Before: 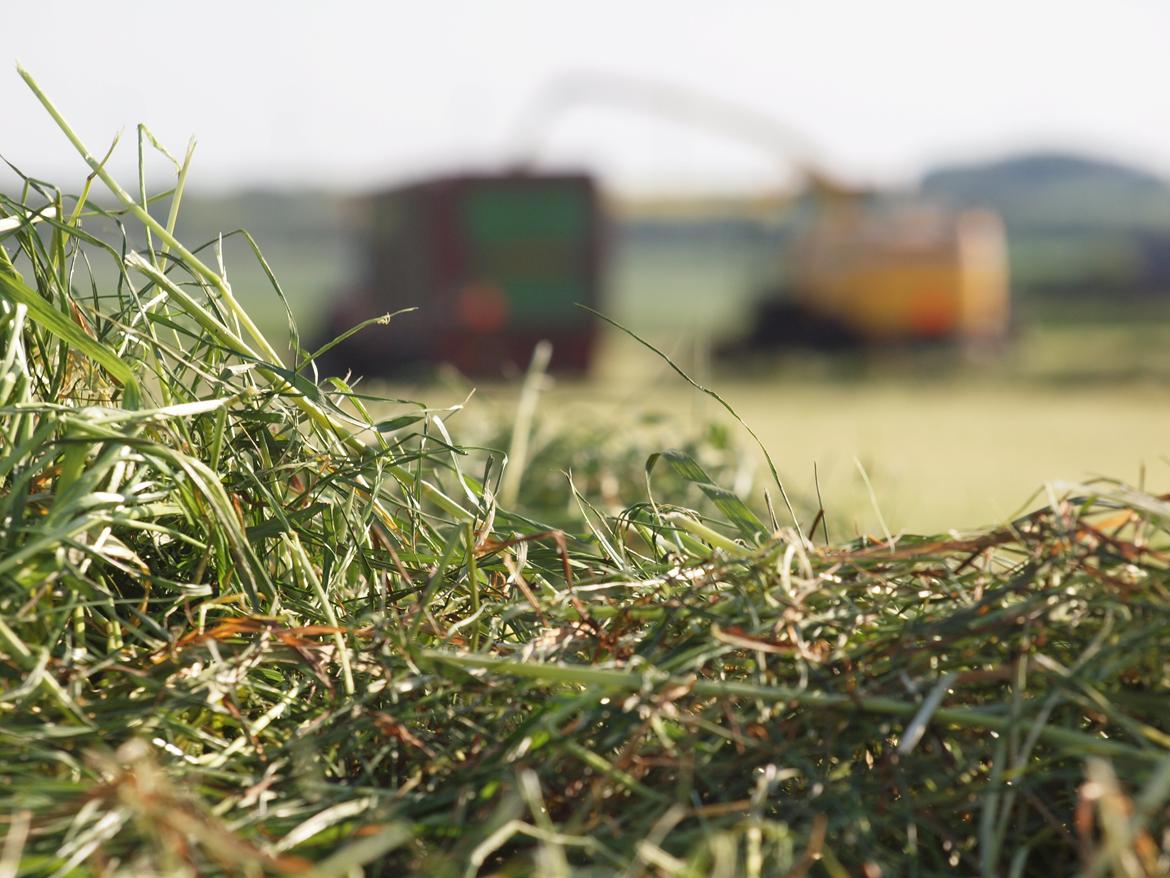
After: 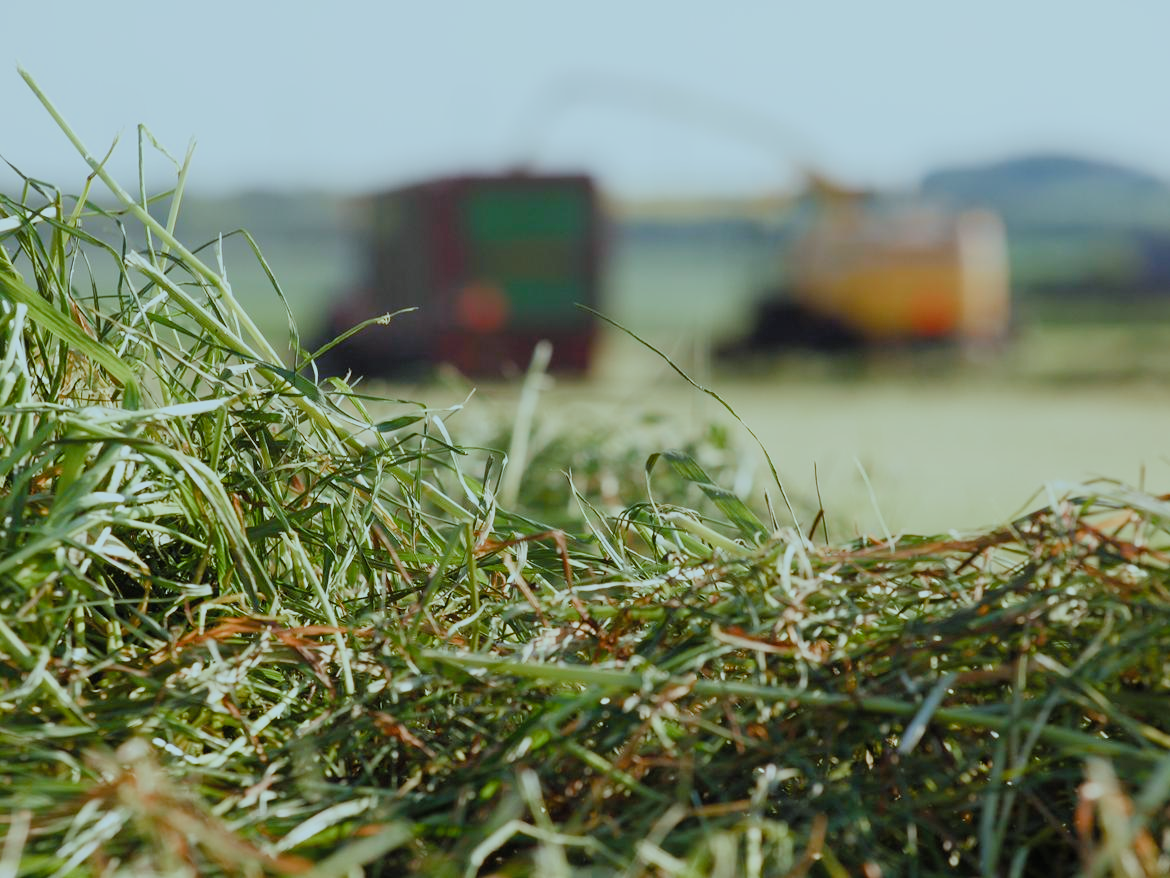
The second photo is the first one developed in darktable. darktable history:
color correction: highlights a* -10.15, highlights b* -10.43
color balance rgb: linear chroma grading › global chroma 15.253%, perceptual saturation grading › global saturation 20%, perceptual saturation grading › highlights -49.499%, perceptual saturation grading › shadows 24.944%, contrast -9.403%
filmic rgb: black relative exposure -7.65 EV, white relative exposure 4.56 EV, threshold 3.05 EV, hardness 3.61, contrast 1.059, add noise in highlights 0.001, color science v3 (2019), use custom middle-gray values true, contrast in highlights soft, enable highlight reconstruction true
